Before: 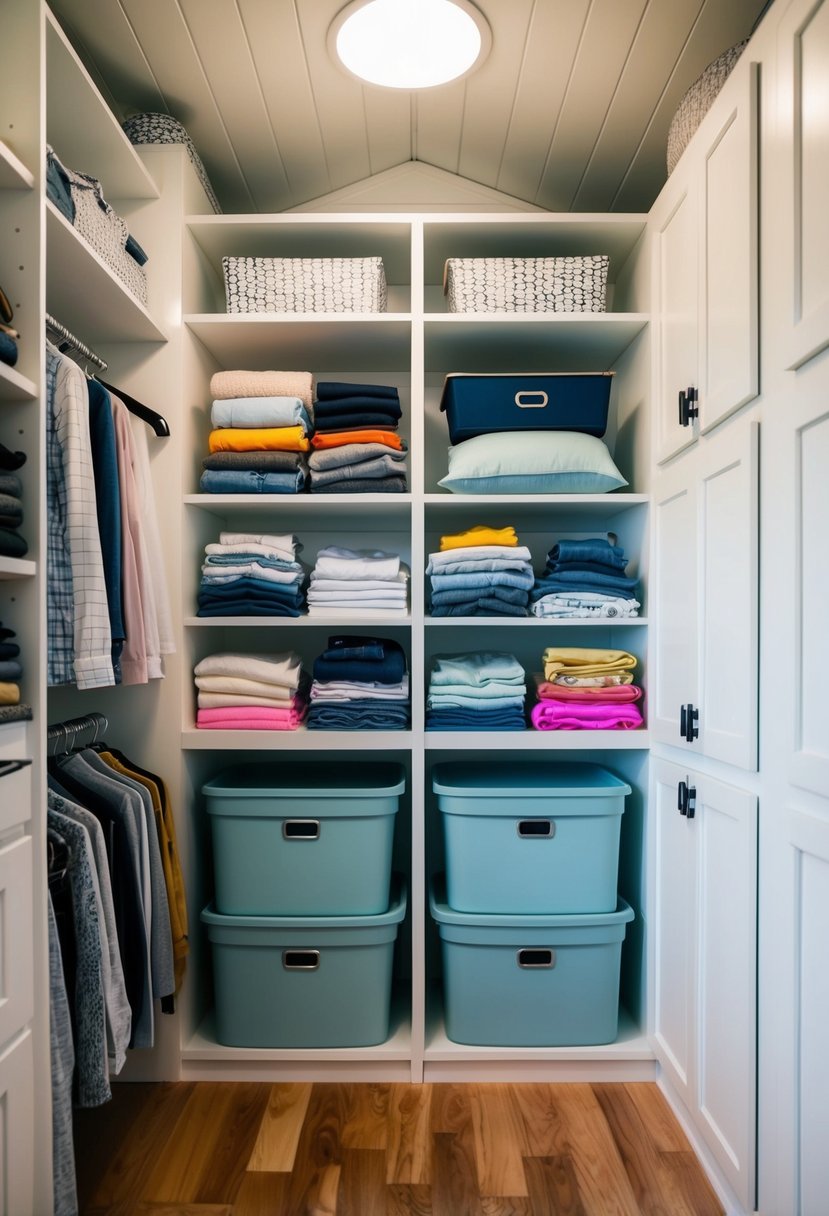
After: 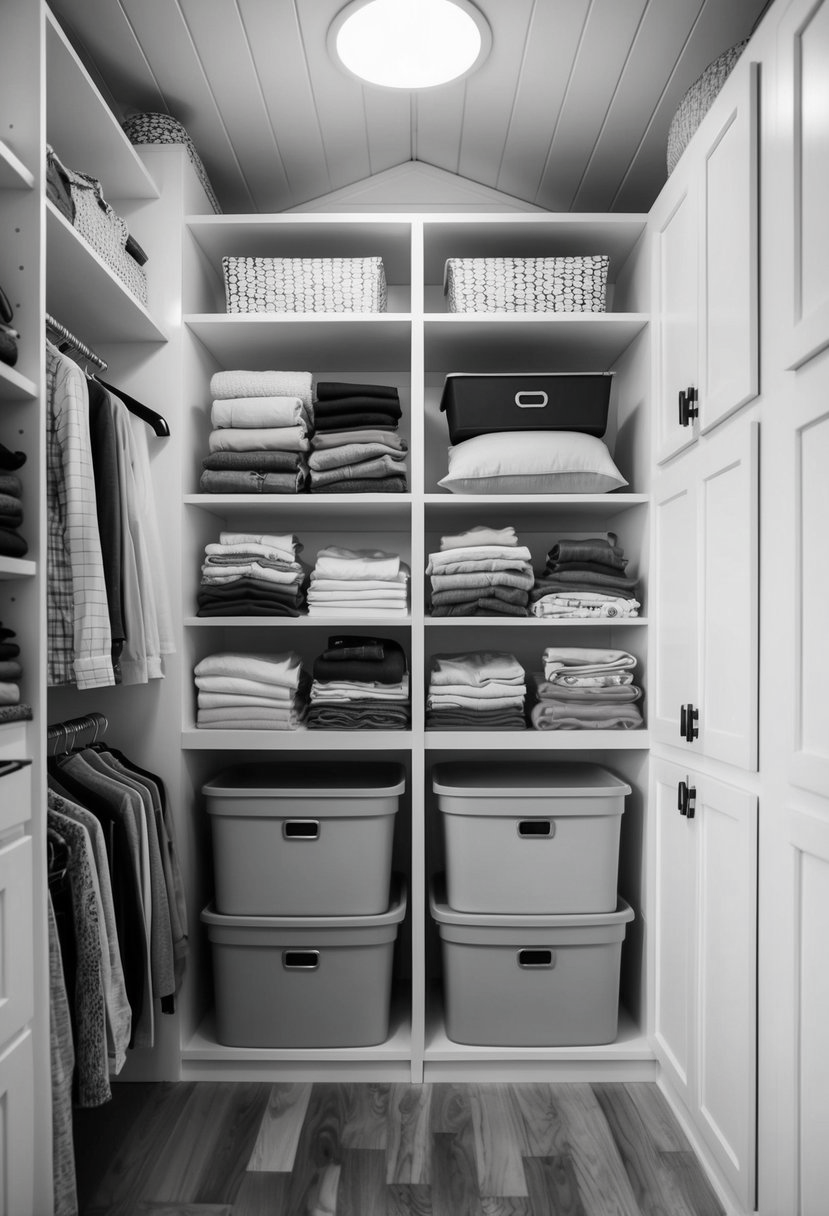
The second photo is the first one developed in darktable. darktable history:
contrast brightness saturation: saturation -0.987
